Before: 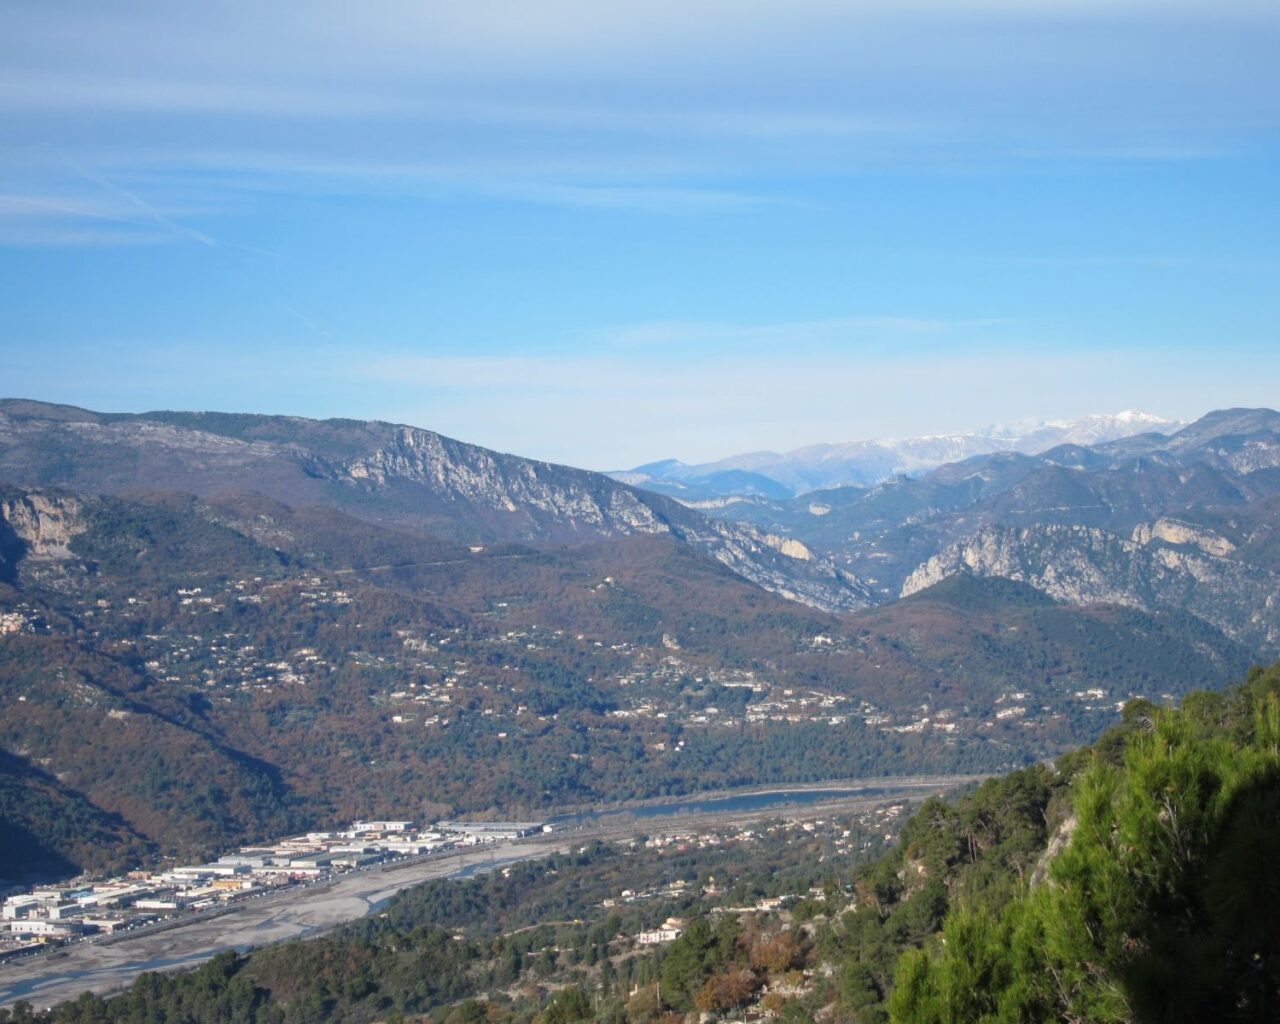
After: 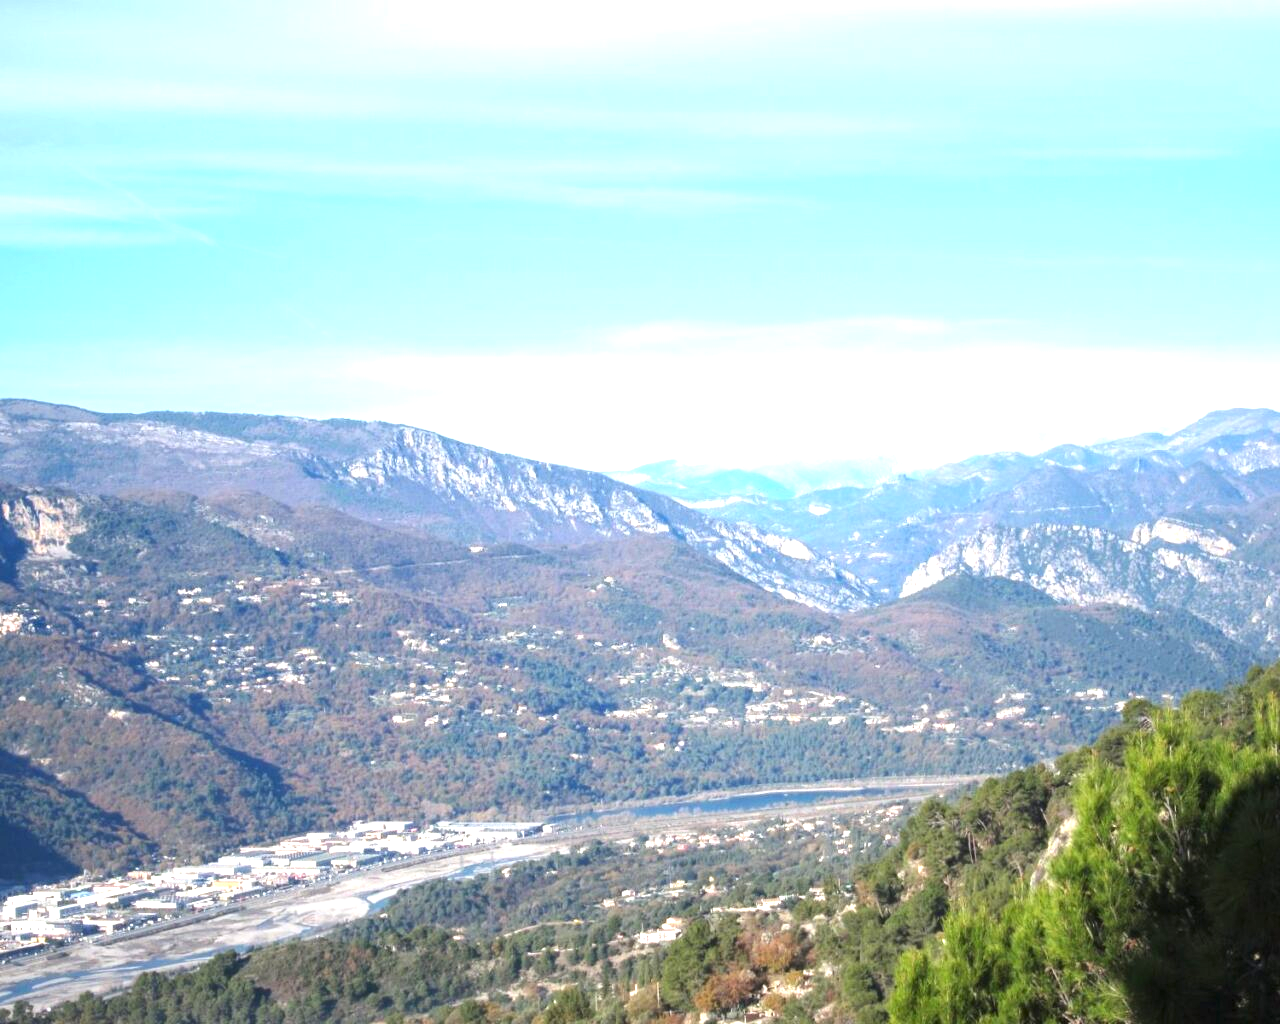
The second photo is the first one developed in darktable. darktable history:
contrast brightness saturation: contrast 0.08, saturation 0.02
local contrast: mode bilateral grid, contrast 10, coarseness 25, detail 110%, midtone range 0.2
exposure: black level correction 0, exposure 1.3 EV, compensate exposure bias true, compensate highlight preservation false
